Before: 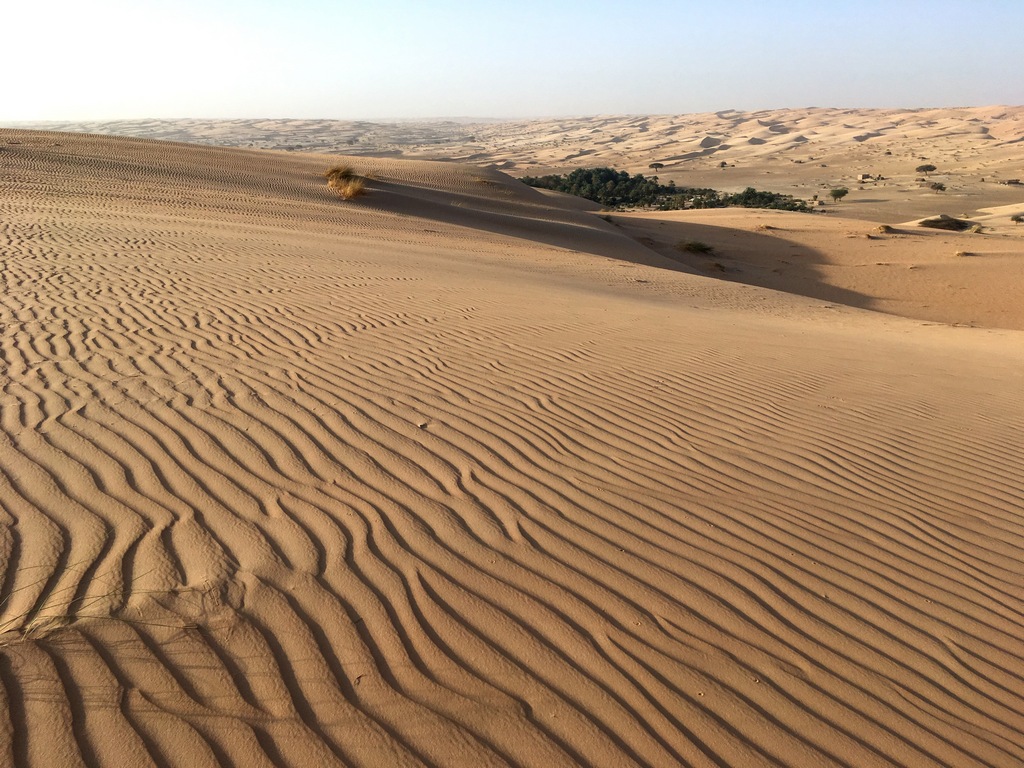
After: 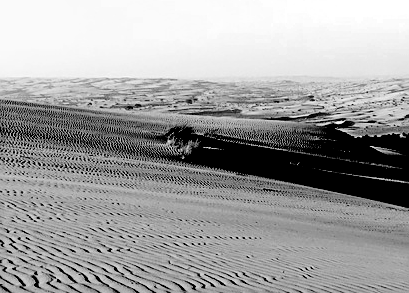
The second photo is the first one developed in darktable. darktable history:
tone equalizer: on, module defaults
crop: left 15.723%, top 5.424%, right 44.313%, bottom 56.34%
sharpen: on, module defaults
exposure: black level correction 0.099, exposure -0.089 EV, compensate exposure bias true, compensate highlight preservation false
color zones: curves: ch0 [(0, 0.613) (0.01, 0.613) (0.245, 0.448) (0.498, 0.529) (0.642, 0.665) (0.879, 0.777) (0.99, 0.613)]; ch1 [(0, 0) (0.143, 0) (0.286, 0) (0.429, 0) (0.571, 0) (0.714, 0) (0.857, 0)]
tone curve: curves: ch0 [(0, 0) (0.003, 0.002) (0.011, 0.007) (0.025, 0.014) (0.044, 0.023) (0.069, 0.033) (0.1, 0.052) (0.136, 0.081) (0.177, 0.134) (0.224, 0.205) (0.277, 0.296) (0.335, 0.401) (0.399, 0.501) (0.468, 0.589) (0.543, 0.658) (0.623, 0.738) (0.709, 0.804) (0.801, 0.871) (0.898, 0.93) (1, 1)], color space Lab, linked channels, preserve colors none
